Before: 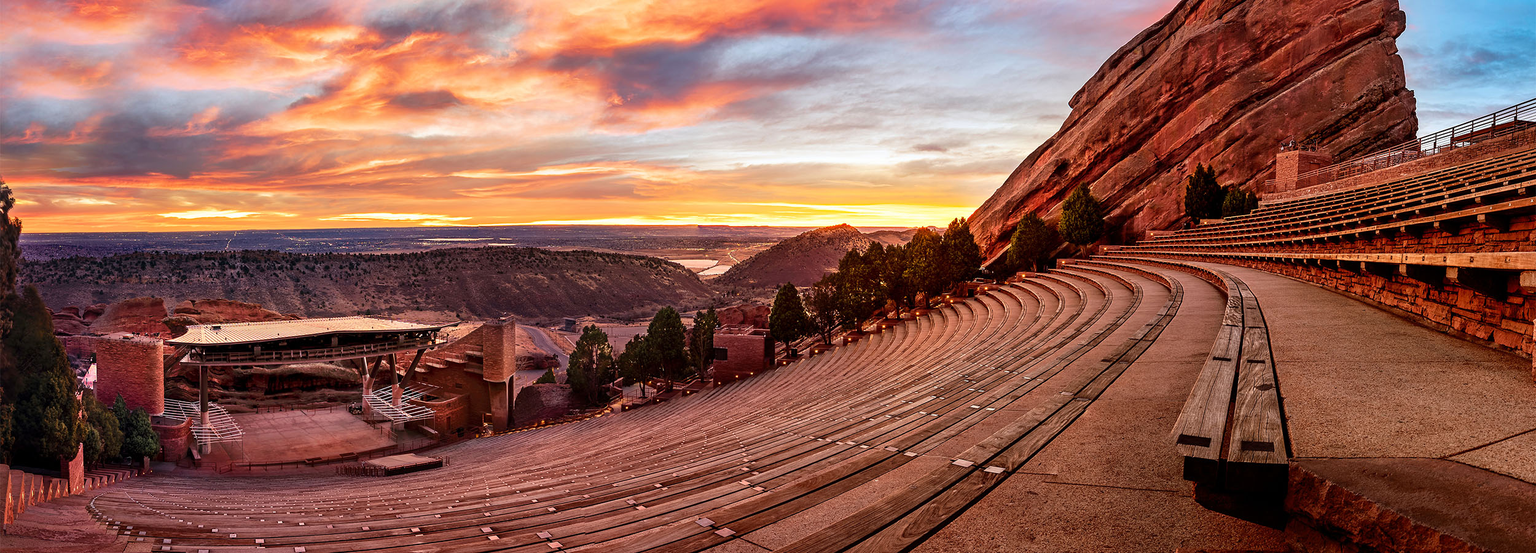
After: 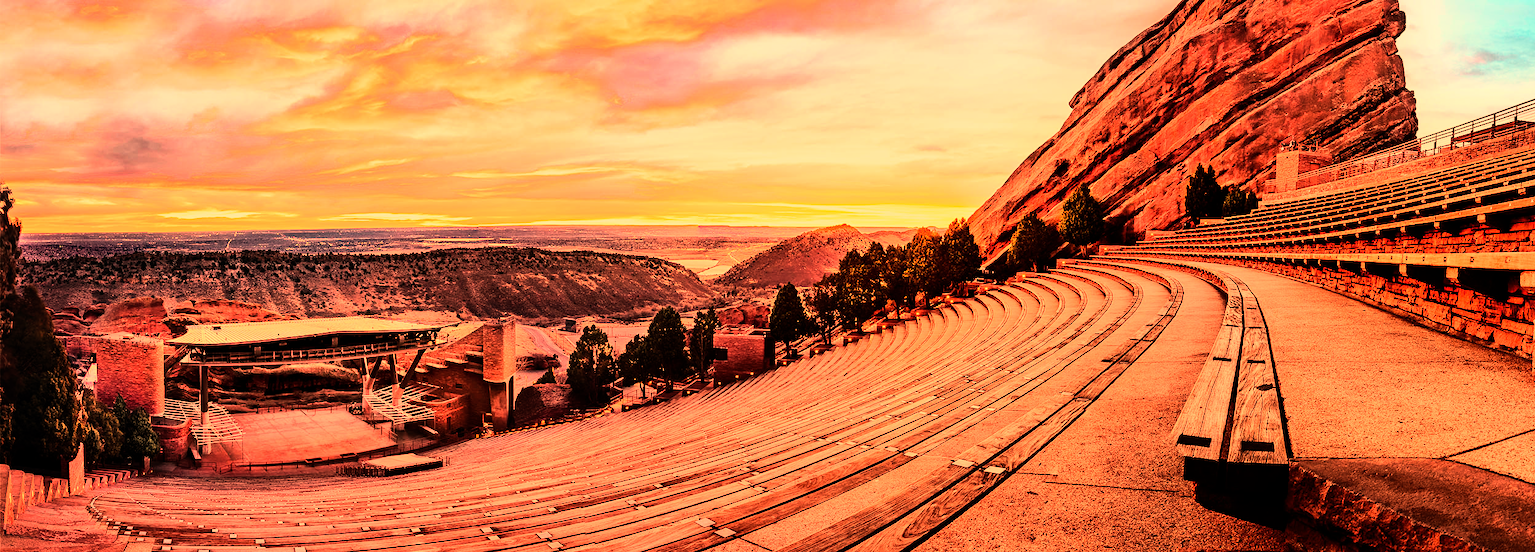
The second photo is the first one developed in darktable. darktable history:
rgb curve: curves: ch0 [(0, 0) (0.21, 0.15) (0.24, 0.21) (0.5, 0.75) (0.75, 0.96) (0.89, 0.99) (1, 1)]; ch1 [(0, 0.02) (0.21, 0.13) (0.25, 0.2) (0.5, 0.67) (0.75, 0.9) (0.89, 0.97) (1, 1)]; ch2 [(0, 0.02) (0.21, 0.13) (0.25, 0.2) (0.5, 0.67) (0.75, 0.9) (0.89, 0.97) (1, 1)], compensate middle gray true
white balance: red 1.467, blue 0.684
